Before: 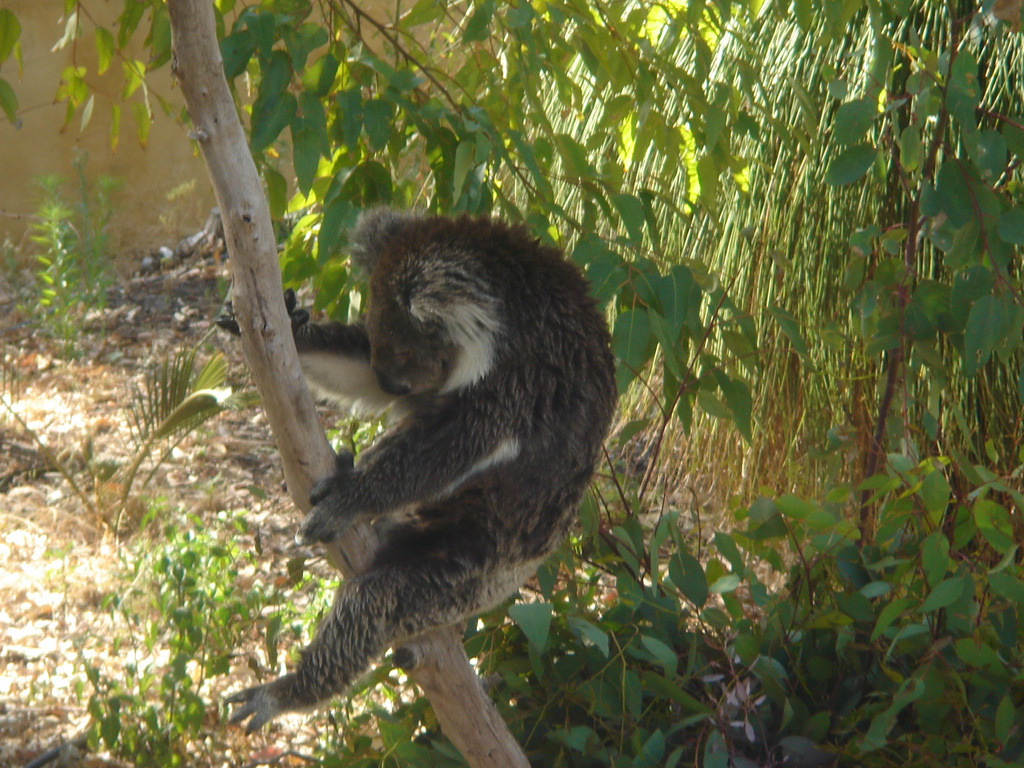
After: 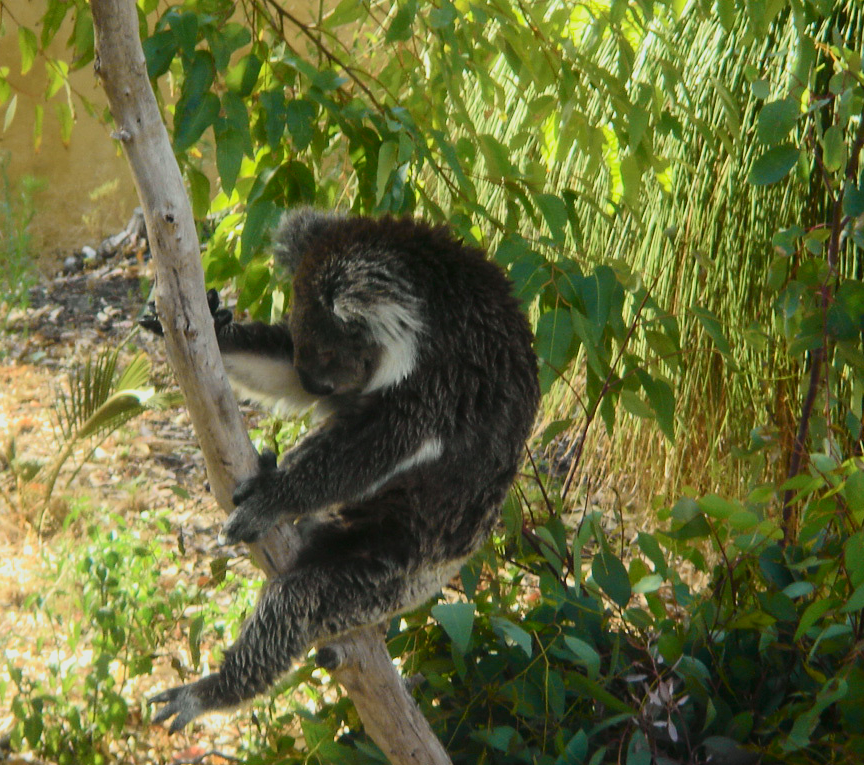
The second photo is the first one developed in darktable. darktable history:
tone curve: curves: ch0 [(0, 0.017) (0.091, 0.04) (0.296, 0.276) (0.439, 0.482) (0.64, 0.729) (0.785, 0.817) (0.995, 0.917)]; ch1 [(0, 0) (0.384, 0.365) (0.463, 0.447) (0.486, 0.474) (0.503, 0.497) (0.526, 0.52) (0.555, 0.564) (0.578, 0.589) (0.638, 0.66) (0.766, 0.773) (1, 1)]; ch2 [(0, 0) (0.374, 0.344) (0.446, 0.443) (0.501, 0.509) (0.528, 0.522) (0.569, 0.593) (0.61, 0.646) (0.666, 0.688) (1, 1)], color space Lab, independent channels, preserve colors none
crop: left 7.598%, right 7.873%
